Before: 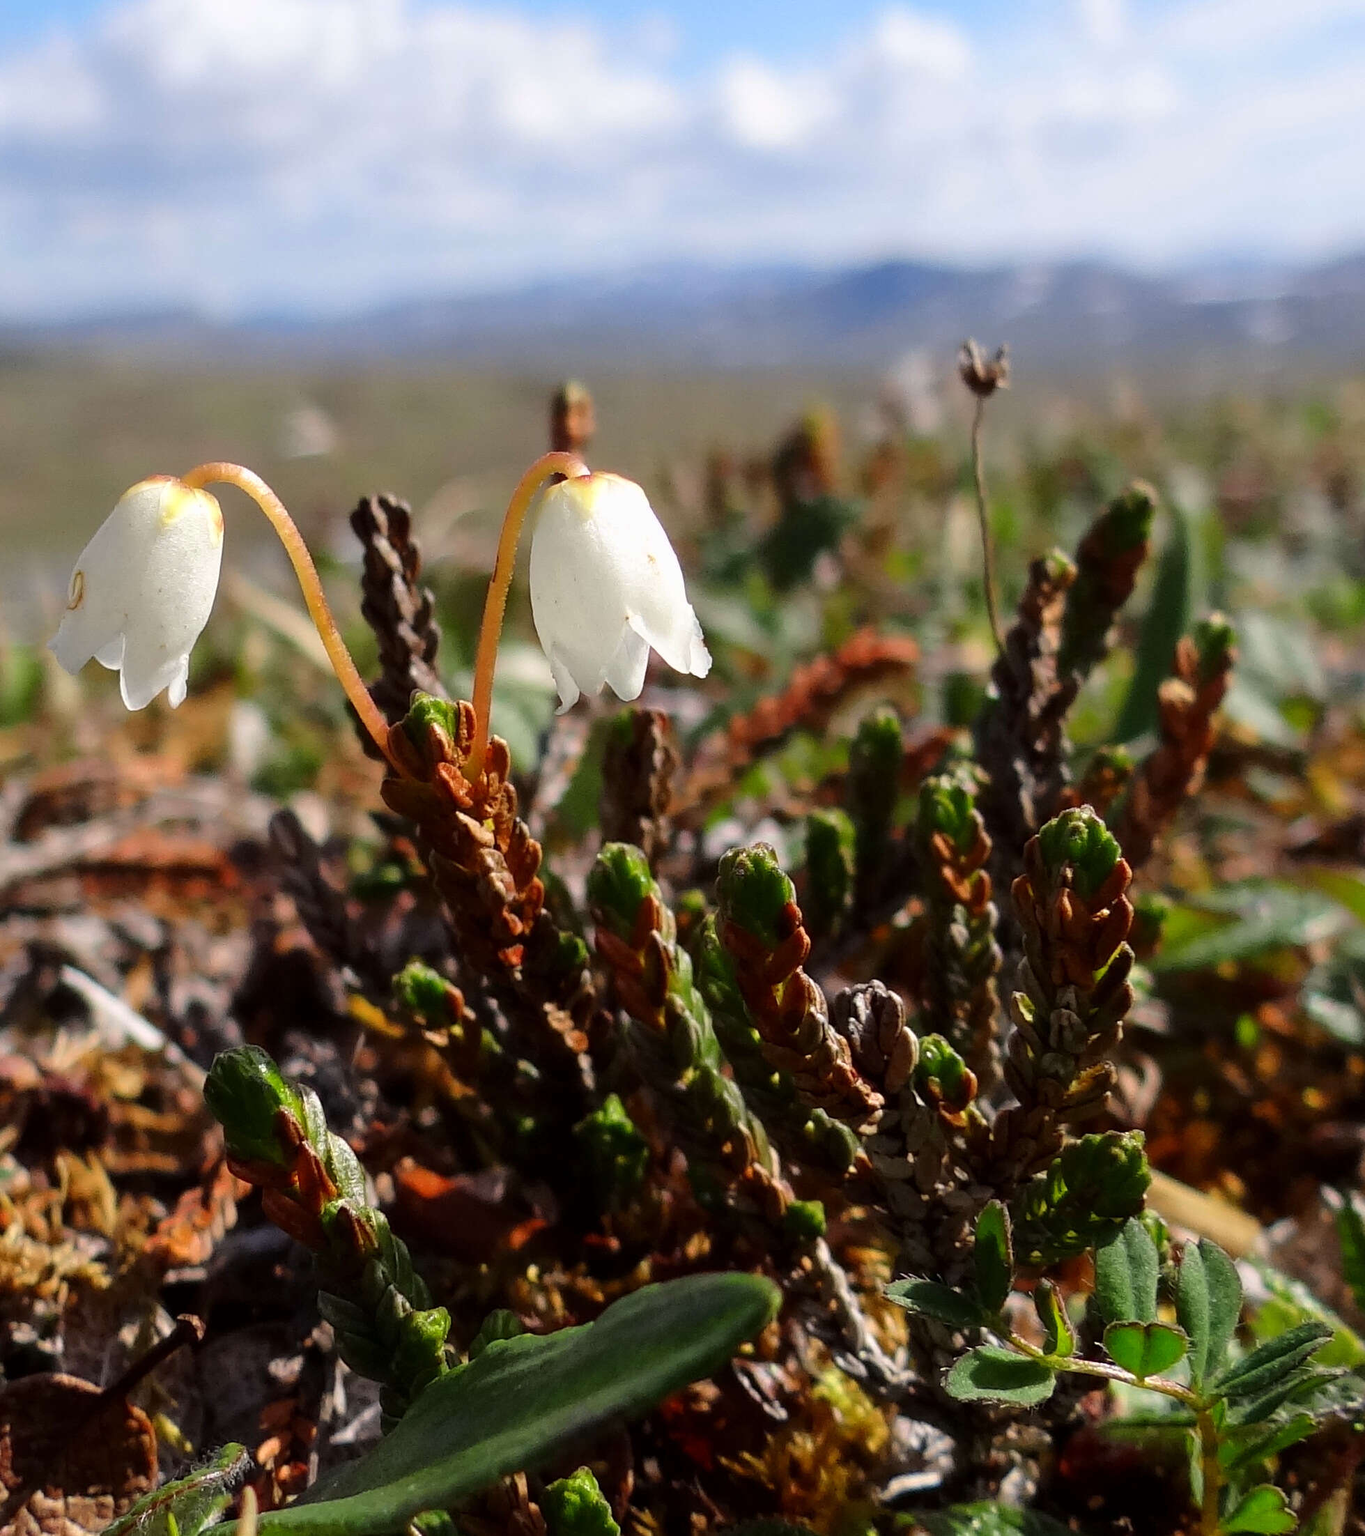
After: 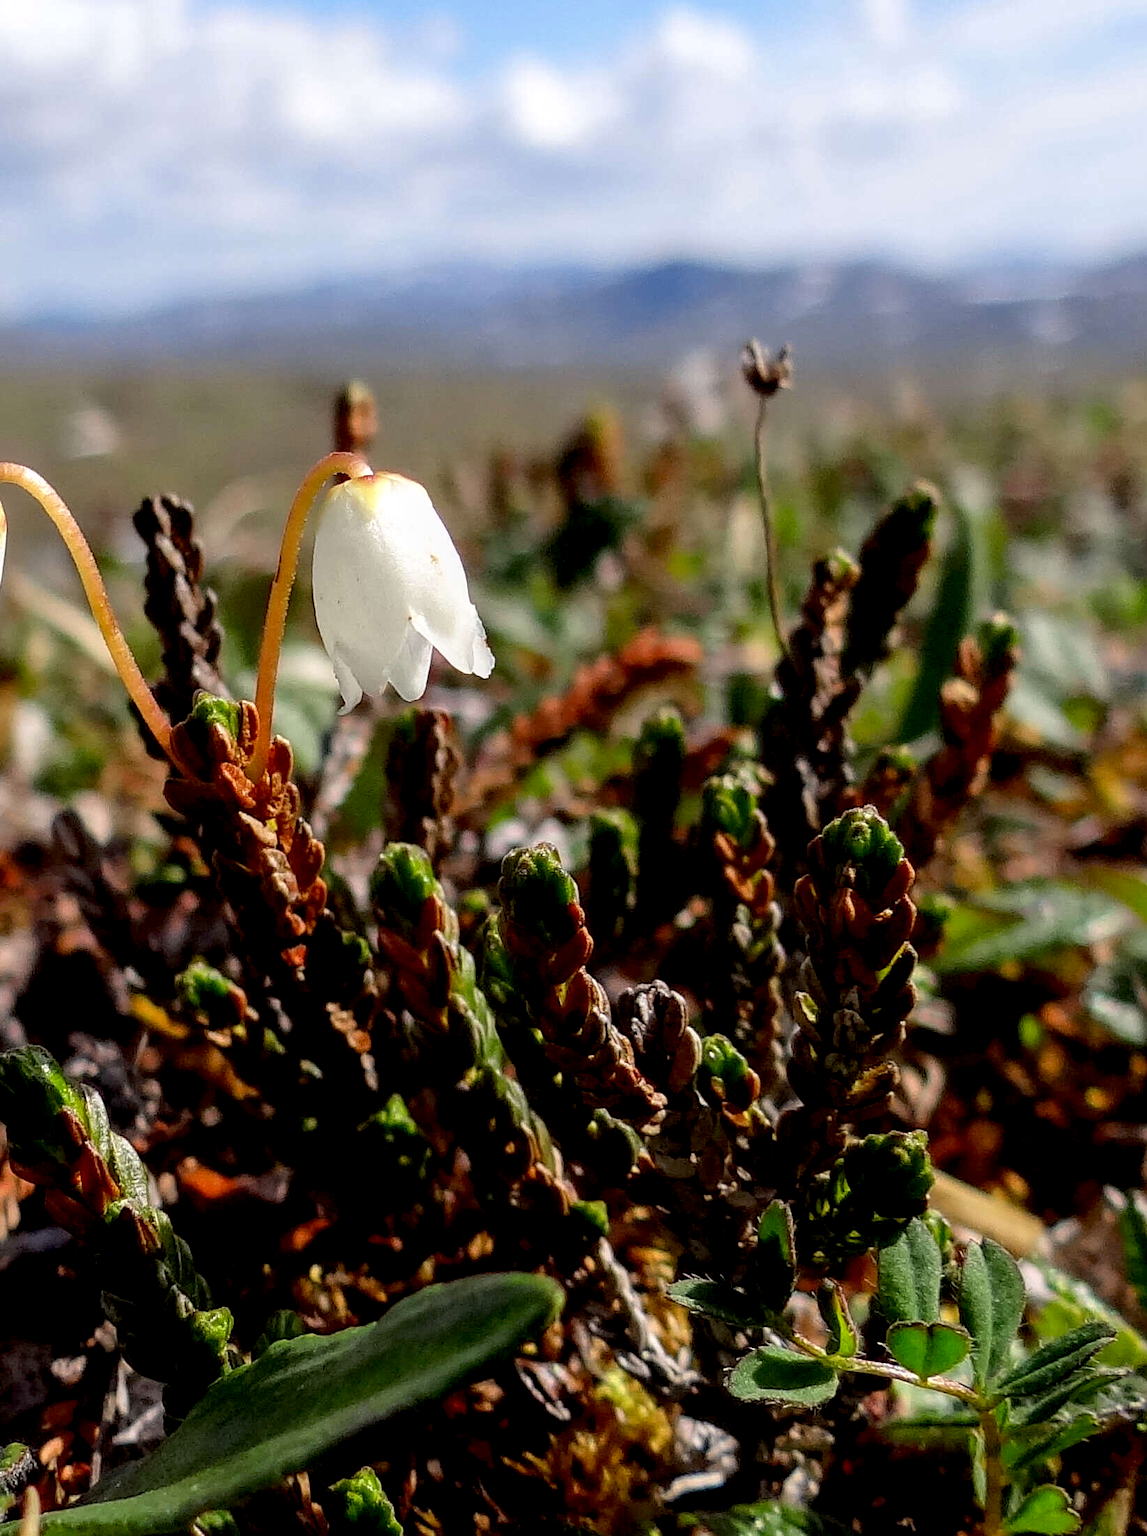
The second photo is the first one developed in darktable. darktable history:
local contrast: on, module defaults
exposure: black level correction 0.009, compensate highlight preservation false
crop: left 15.971%
sharpen: amount 0.216
